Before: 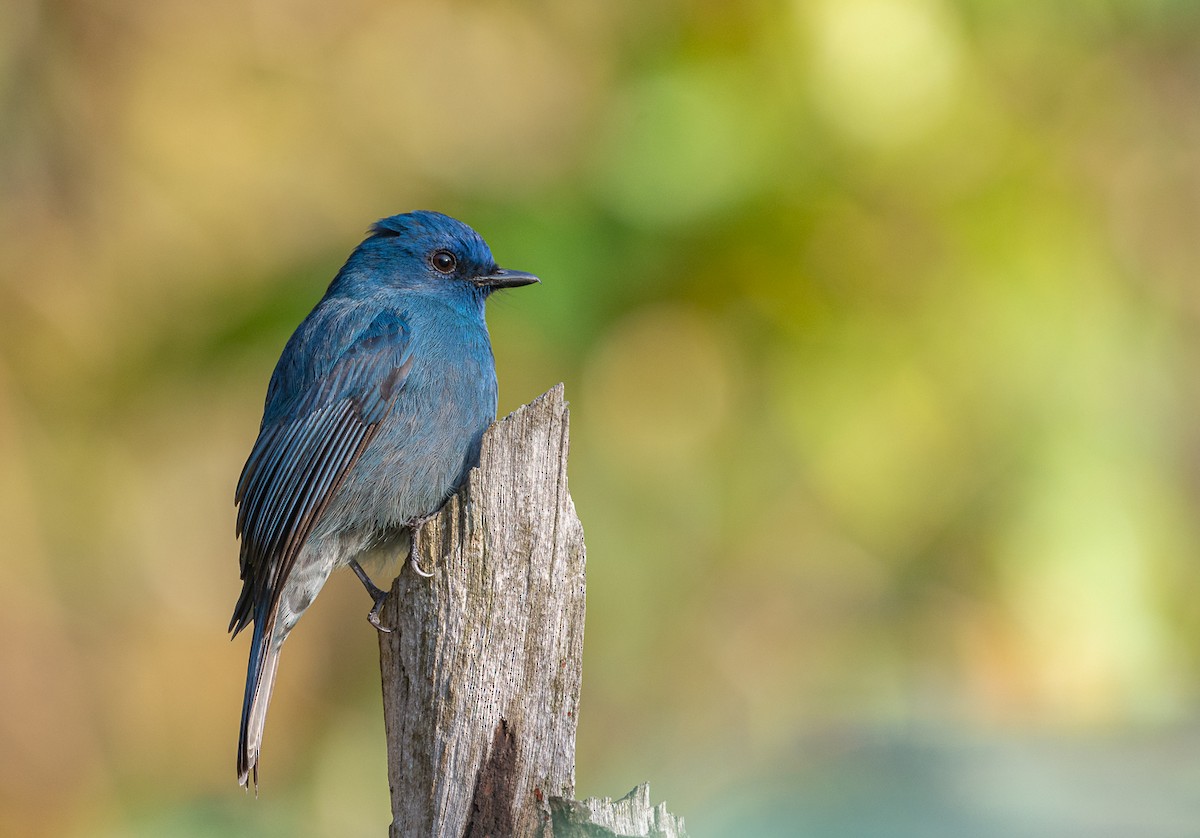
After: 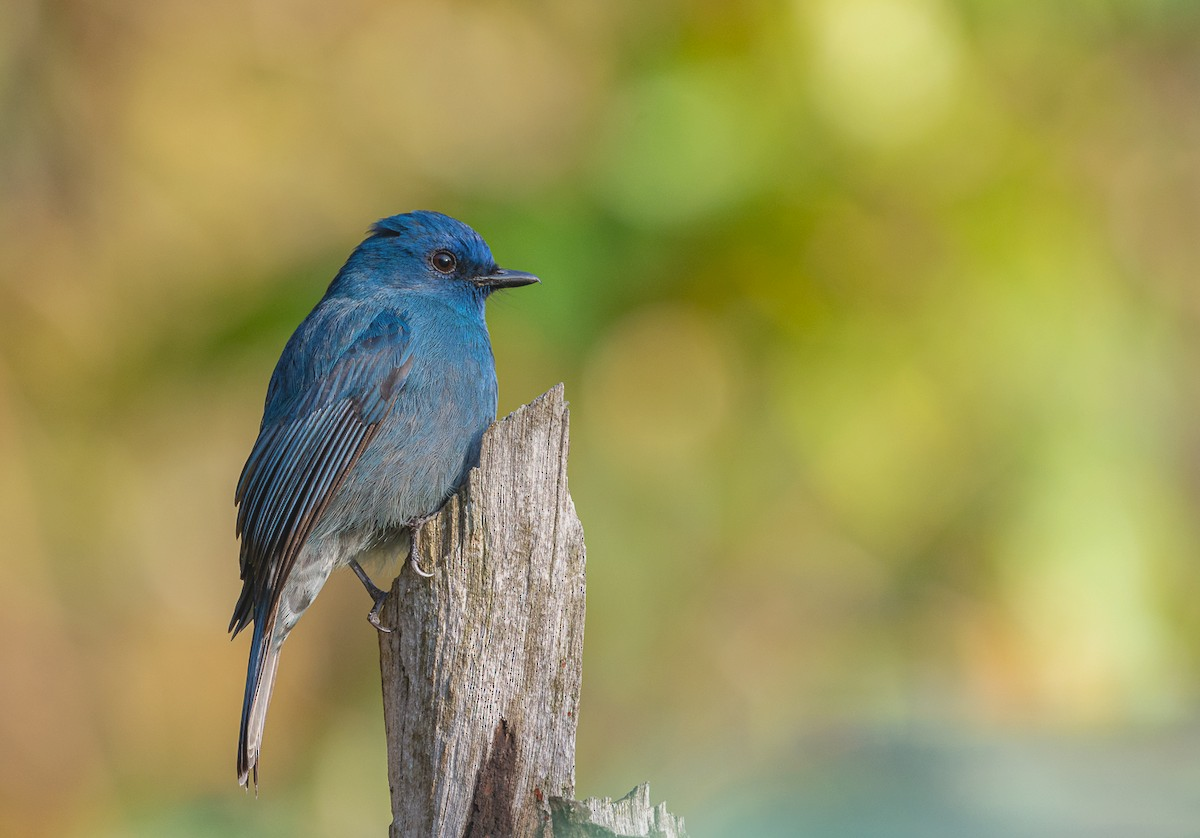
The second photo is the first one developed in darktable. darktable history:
contrast brightness saturation: contrast -0.108
